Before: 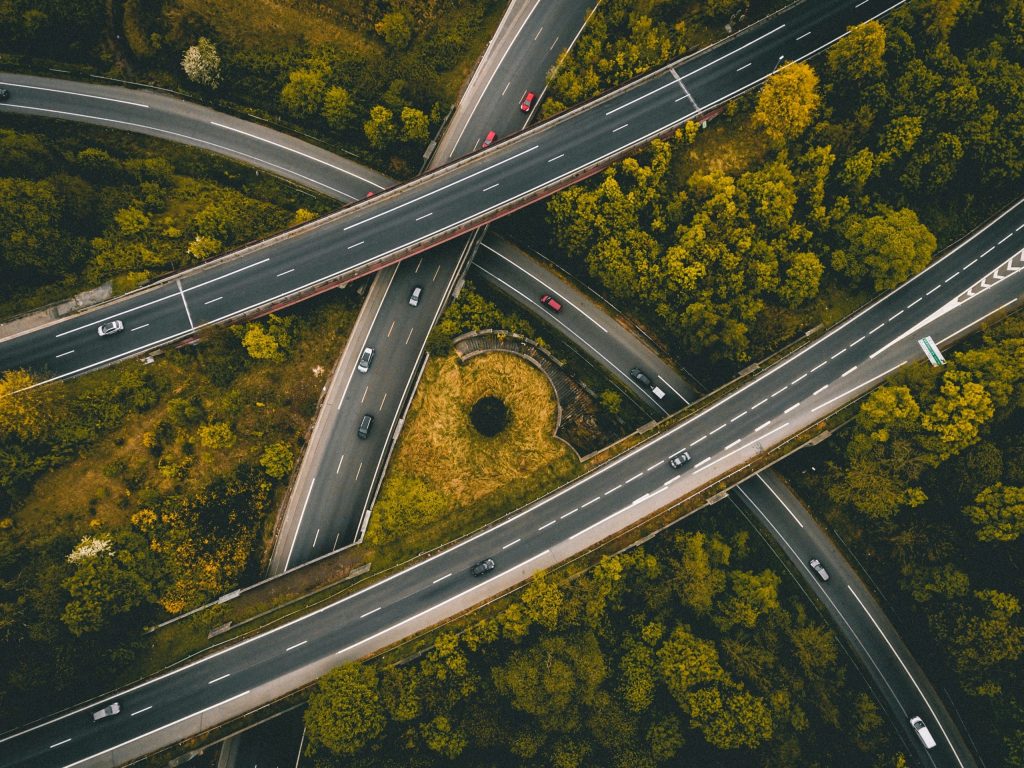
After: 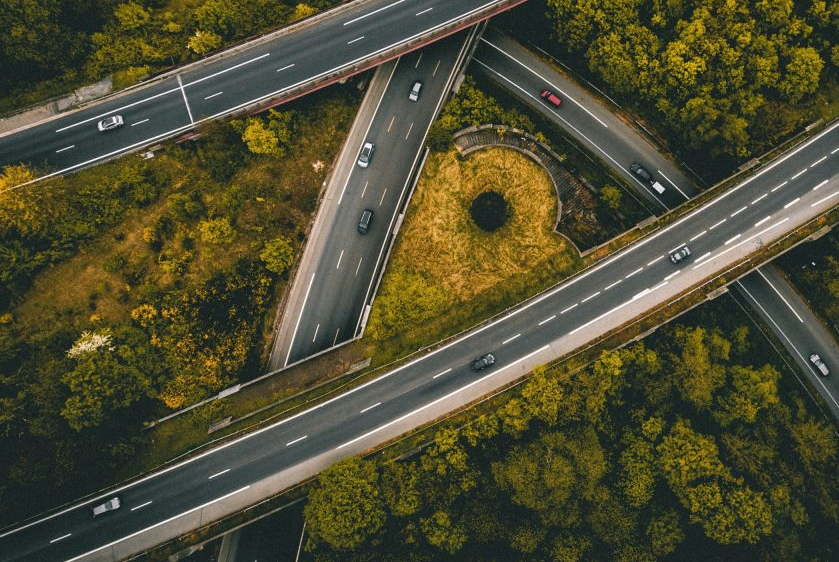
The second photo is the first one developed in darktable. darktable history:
crop: top 26.704%, right 18.007%
local contrast: highlights 101%, shadows 101%, detail 119%, midtone range 0.2
